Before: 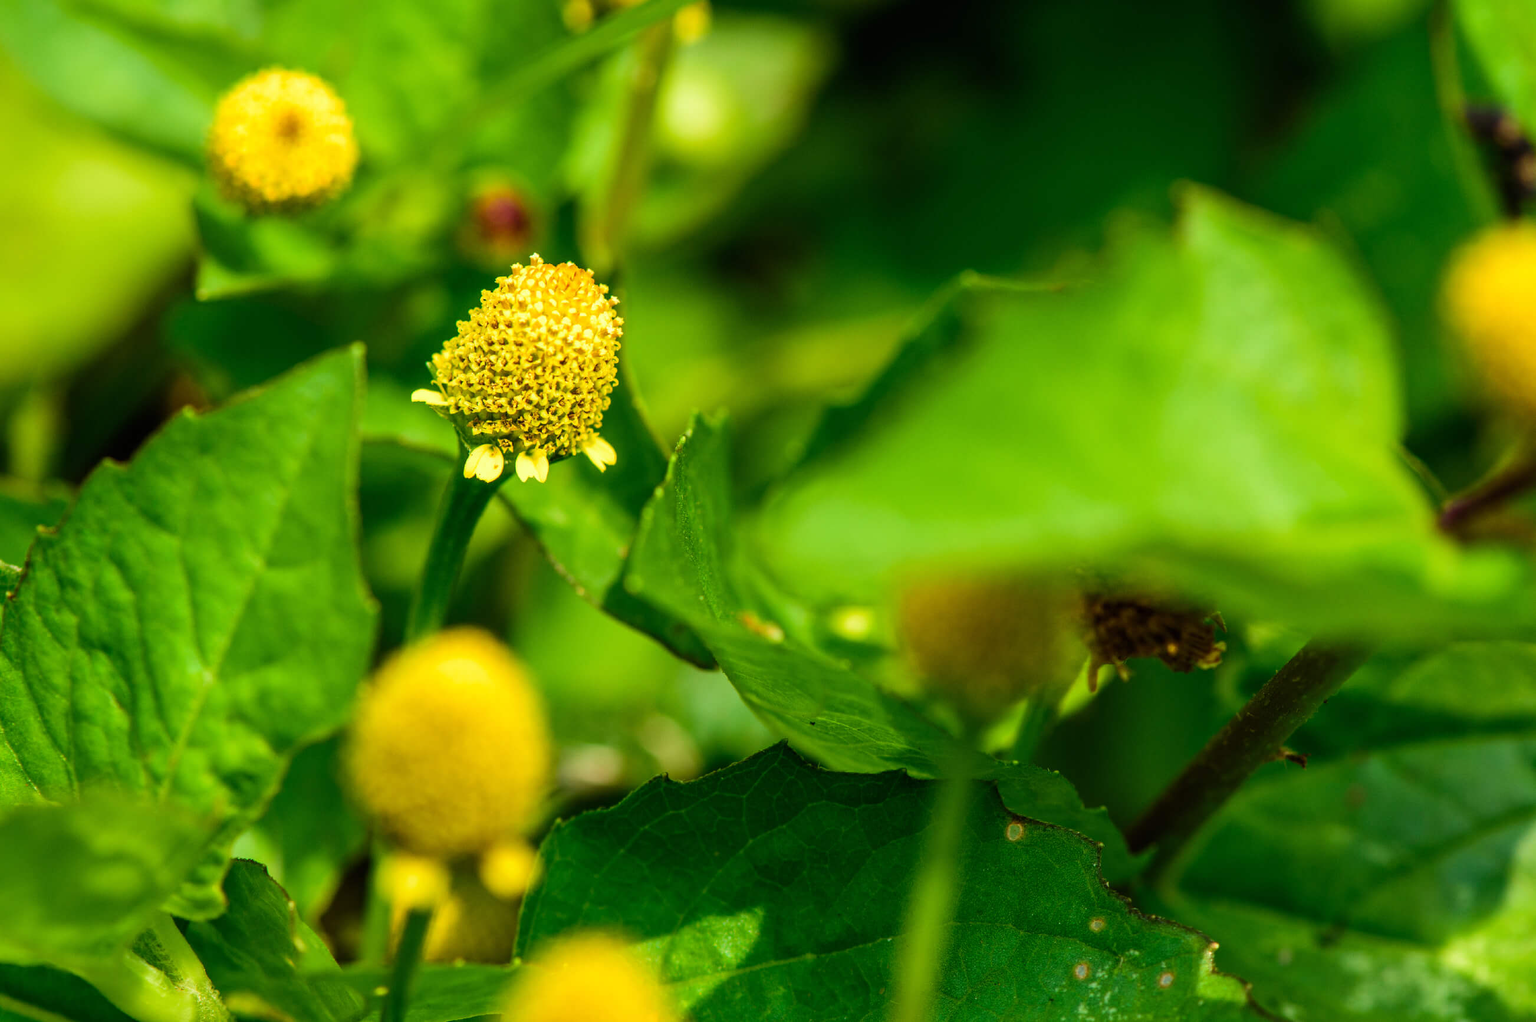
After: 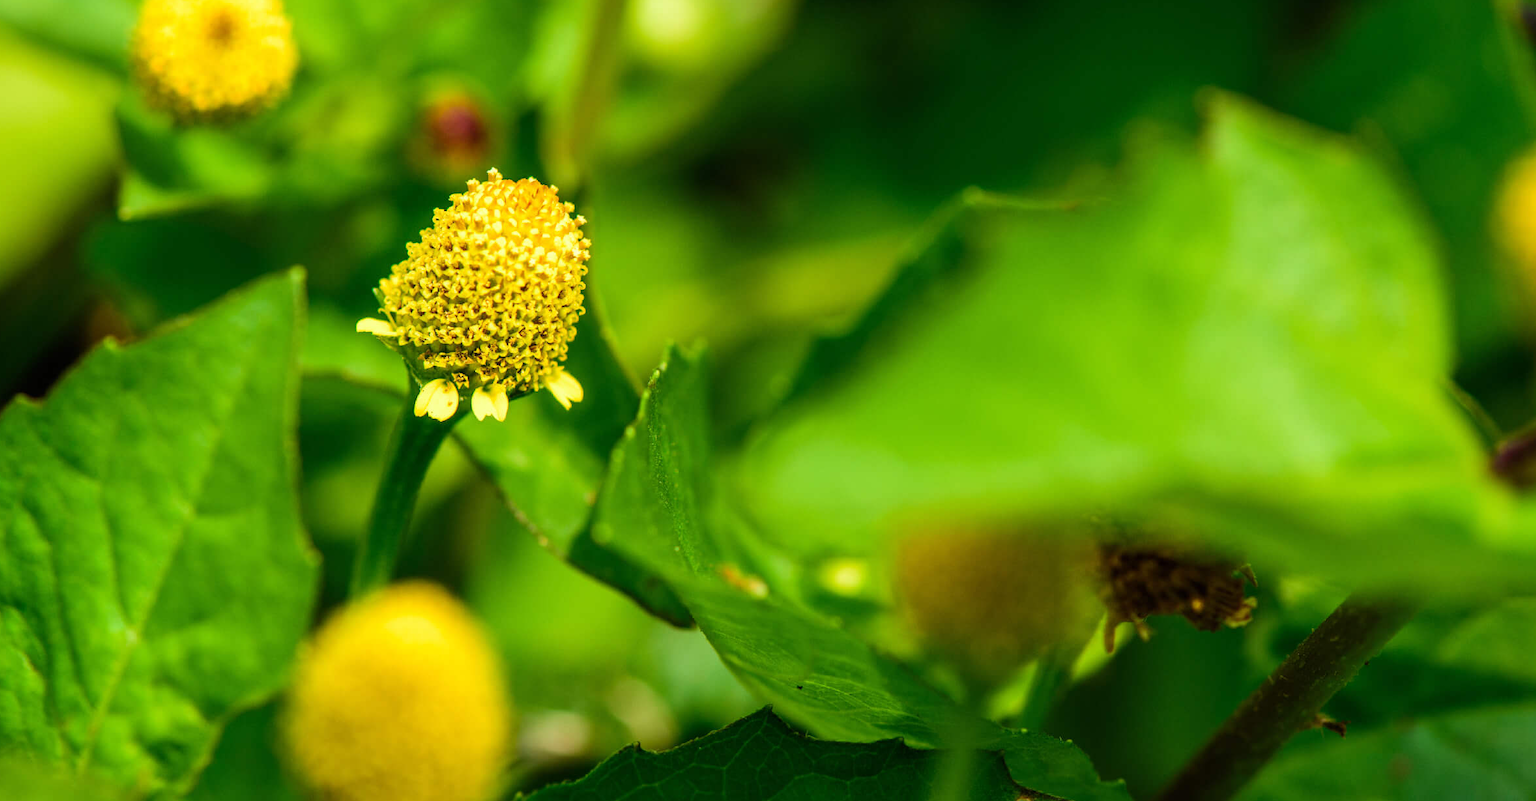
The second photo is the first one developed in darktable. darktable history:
crop: left 5.797%, top 9.967%, right 3.687%, bottom 19.052%
